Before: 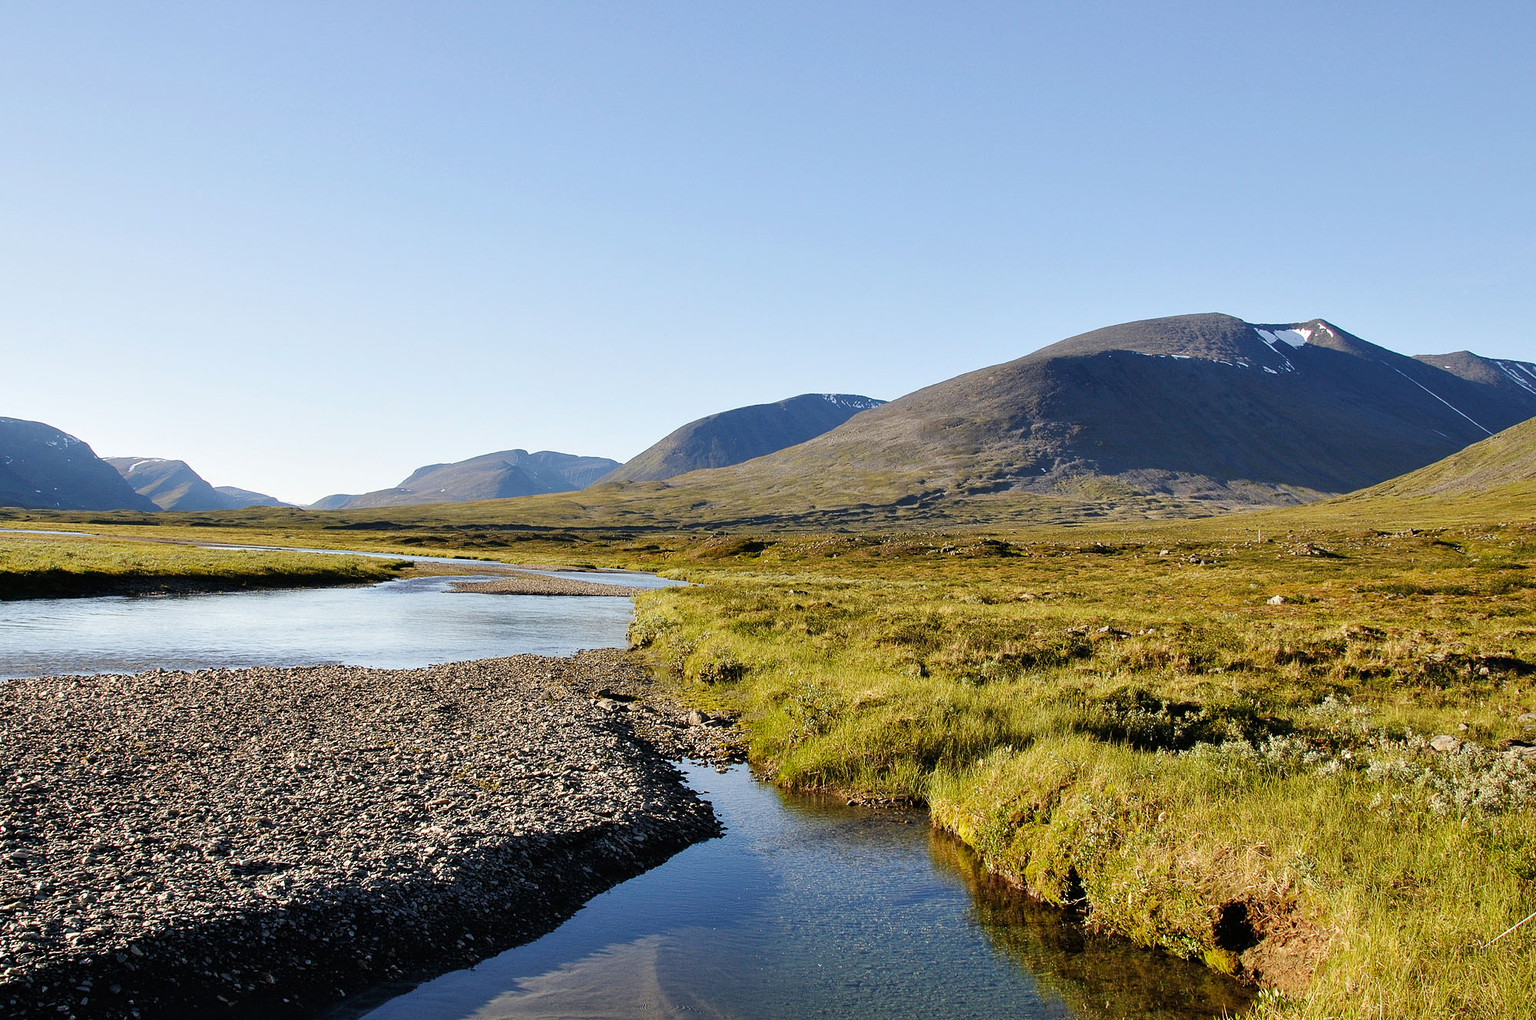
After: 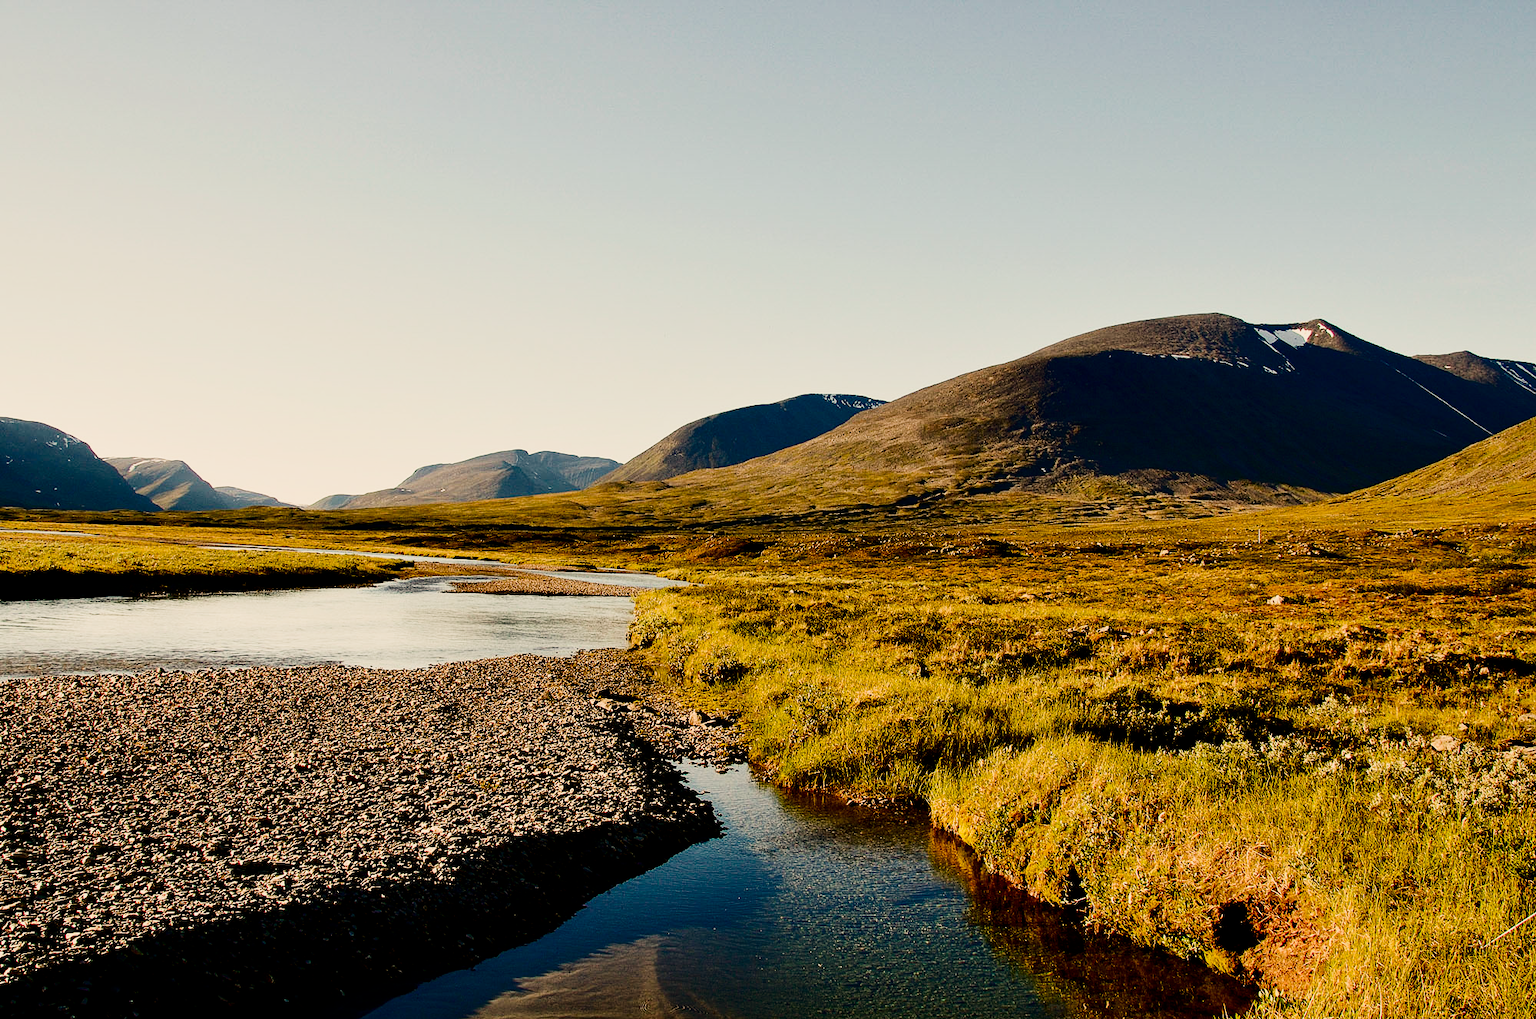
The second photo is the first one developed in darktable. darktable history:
contrast brightness saturation: contrast 0.19, brightness -0.24, saturation 0.11
white balance: red 1.138, green 0.996, blue 0.812
sigmoid: contrast 1.8
